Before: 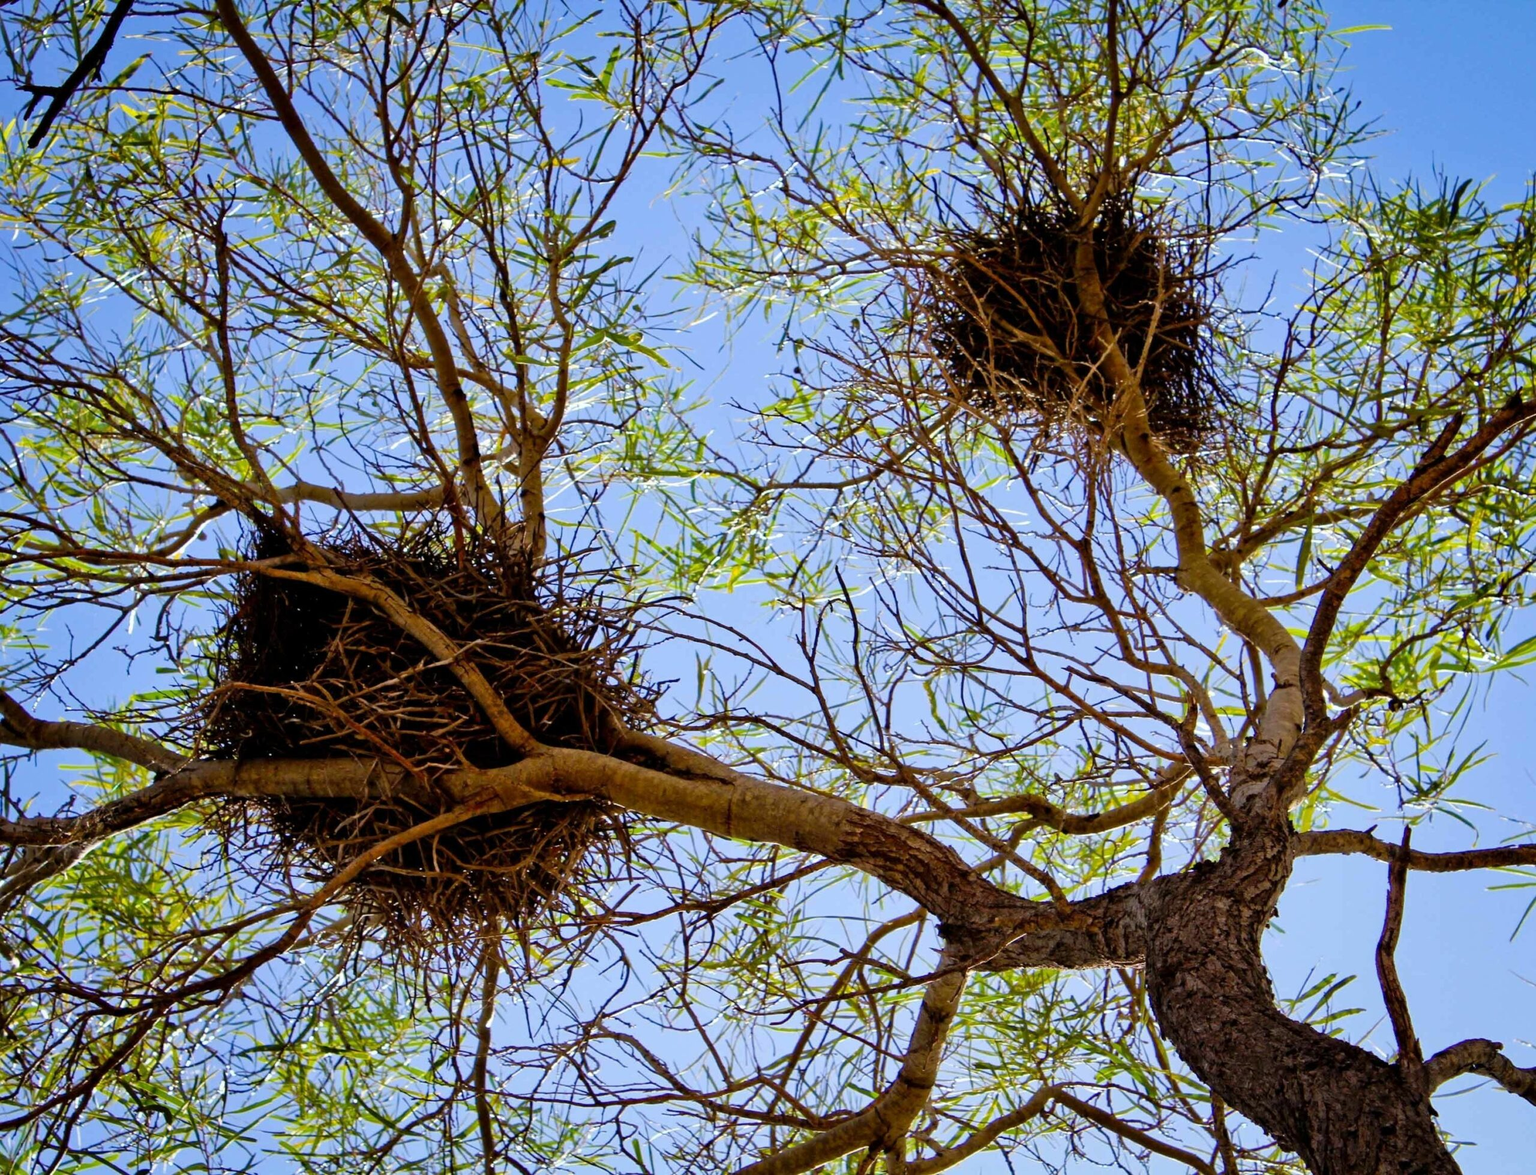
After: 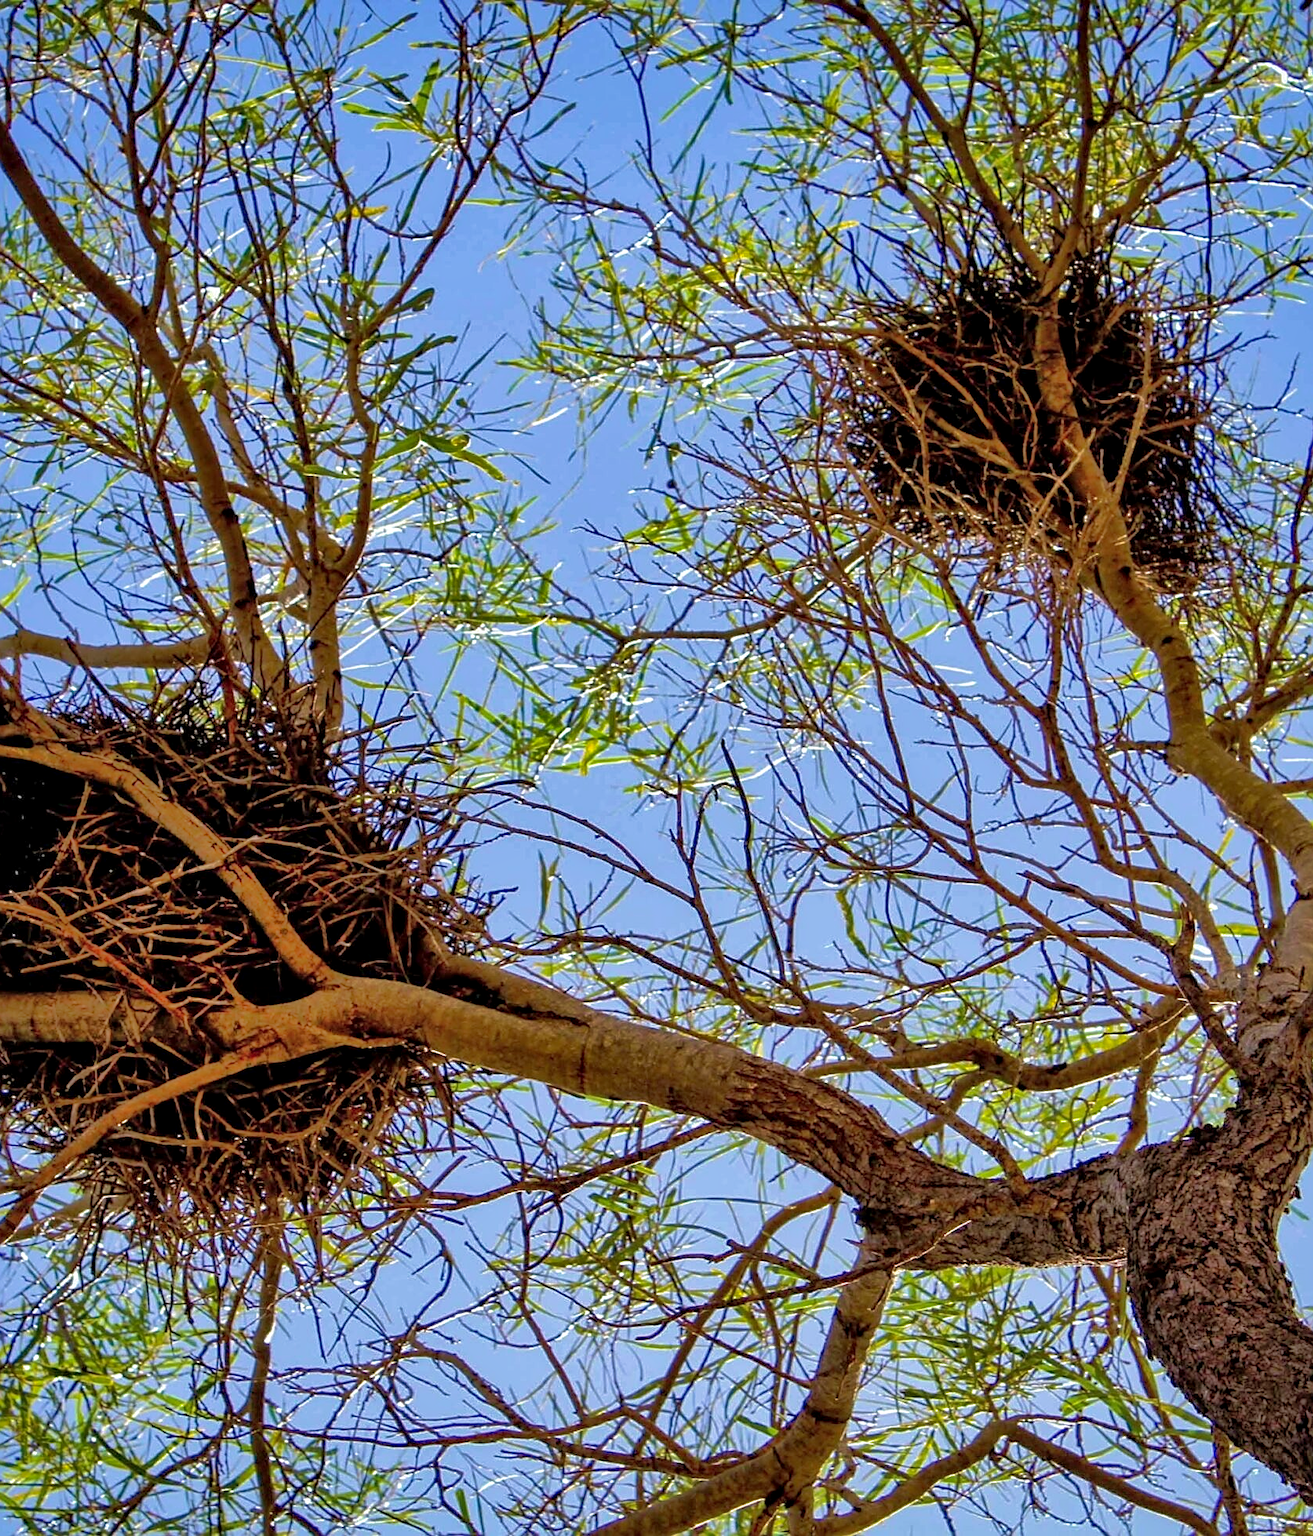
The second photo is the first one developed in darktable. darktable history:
shadows and highlights: shadows 58.81, highlights -59.97
sharpen: amount 0.491
crop and rotate: left 18.499%, right 16.084%
local contrast: detail 130%
velvia: on, module defaults
tone equalizer: mask exposure compensation -0.506 EV
